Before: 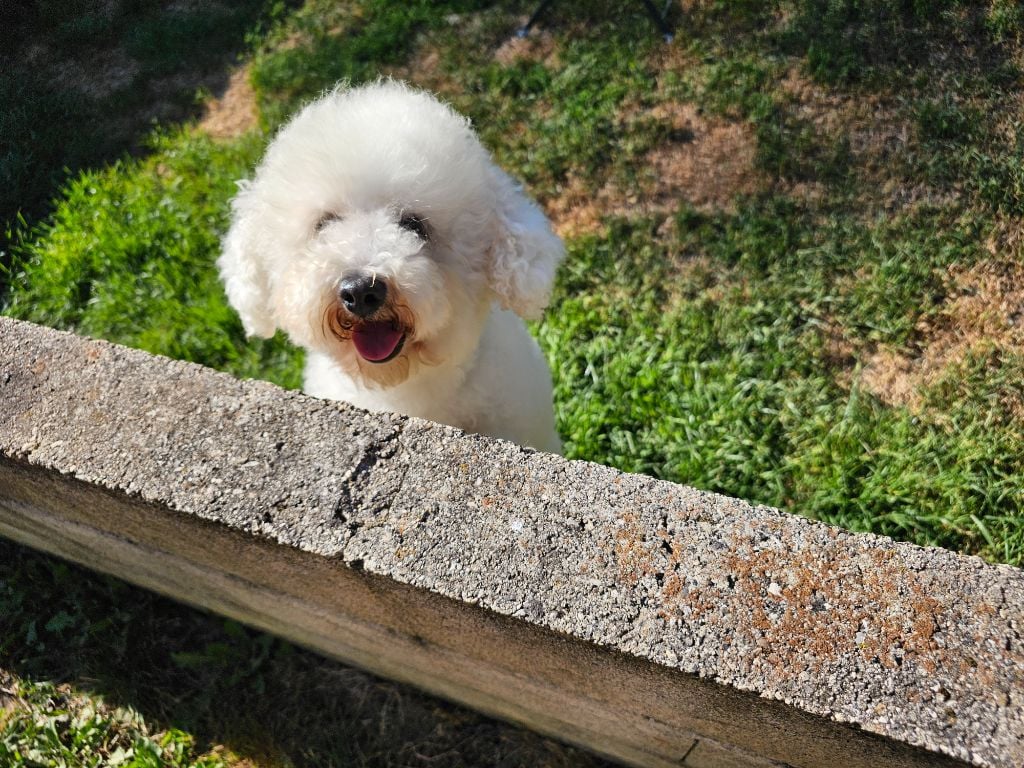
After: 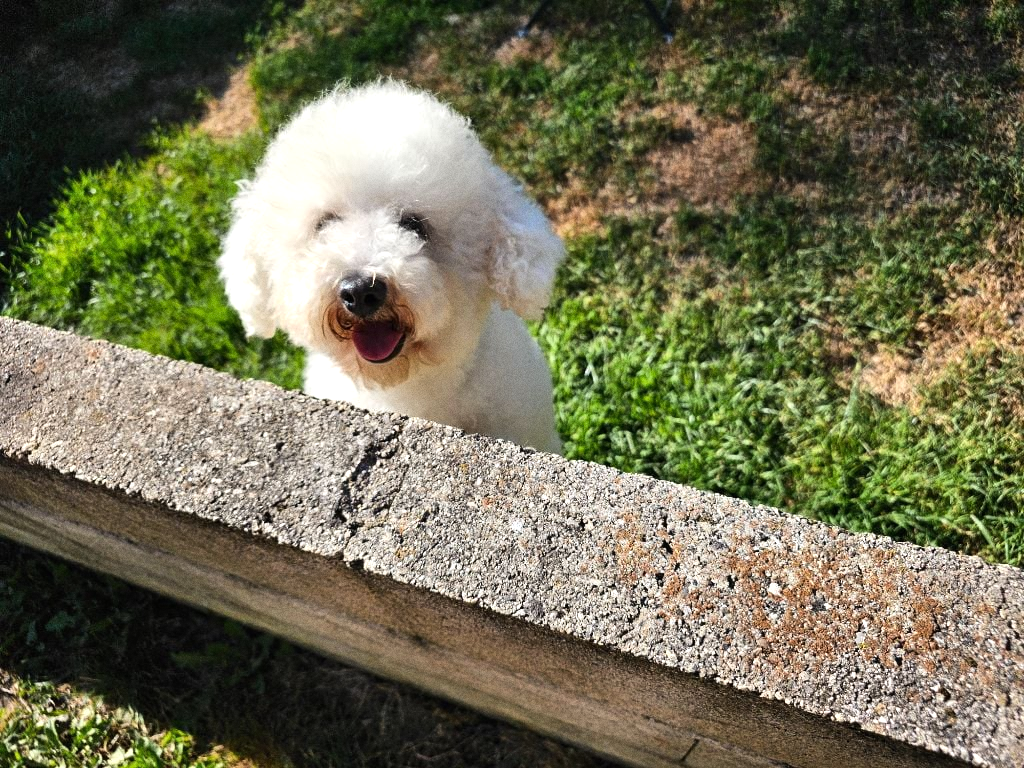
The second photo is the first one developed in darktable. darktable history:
grain: coarseness 0.09 ISO
tone equalizer: -8 EV -0.417 EV, -7 EV -0.389 EV, -6 EV -0.333 EV, -5 EV -0.222 EV, -3 EV 0.222 EV, -2 EV 0.333 EV, -1 EV 0.389 EV, +0 EV 0.417 EV, edges refinement/feathering 500, mask exposure compensation -1.57 EV, preserve details no
